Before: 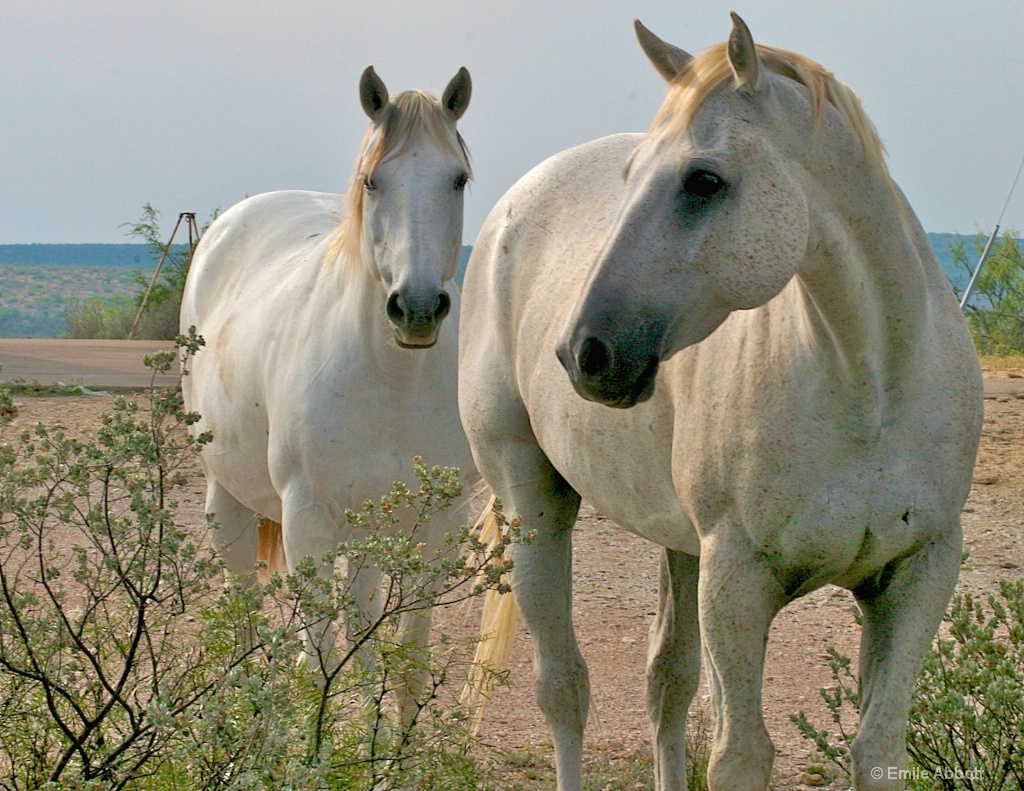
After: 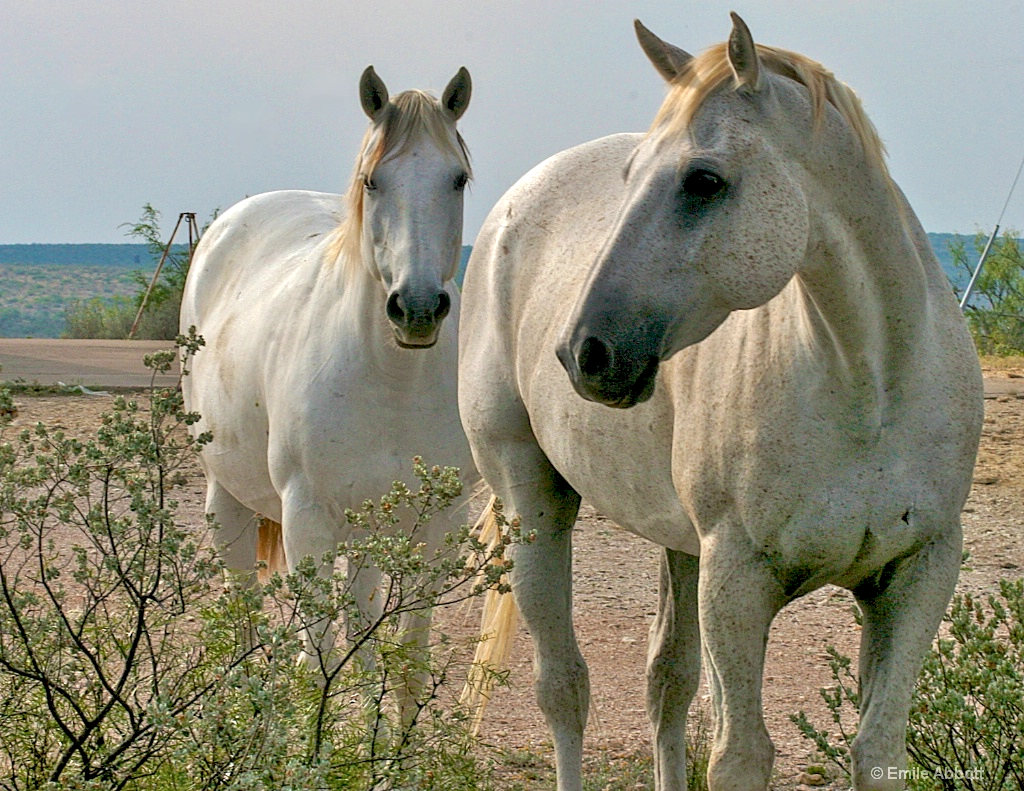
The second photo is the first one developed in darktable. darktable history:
local contrast: detail 130%
sharpen: amount 0.215
